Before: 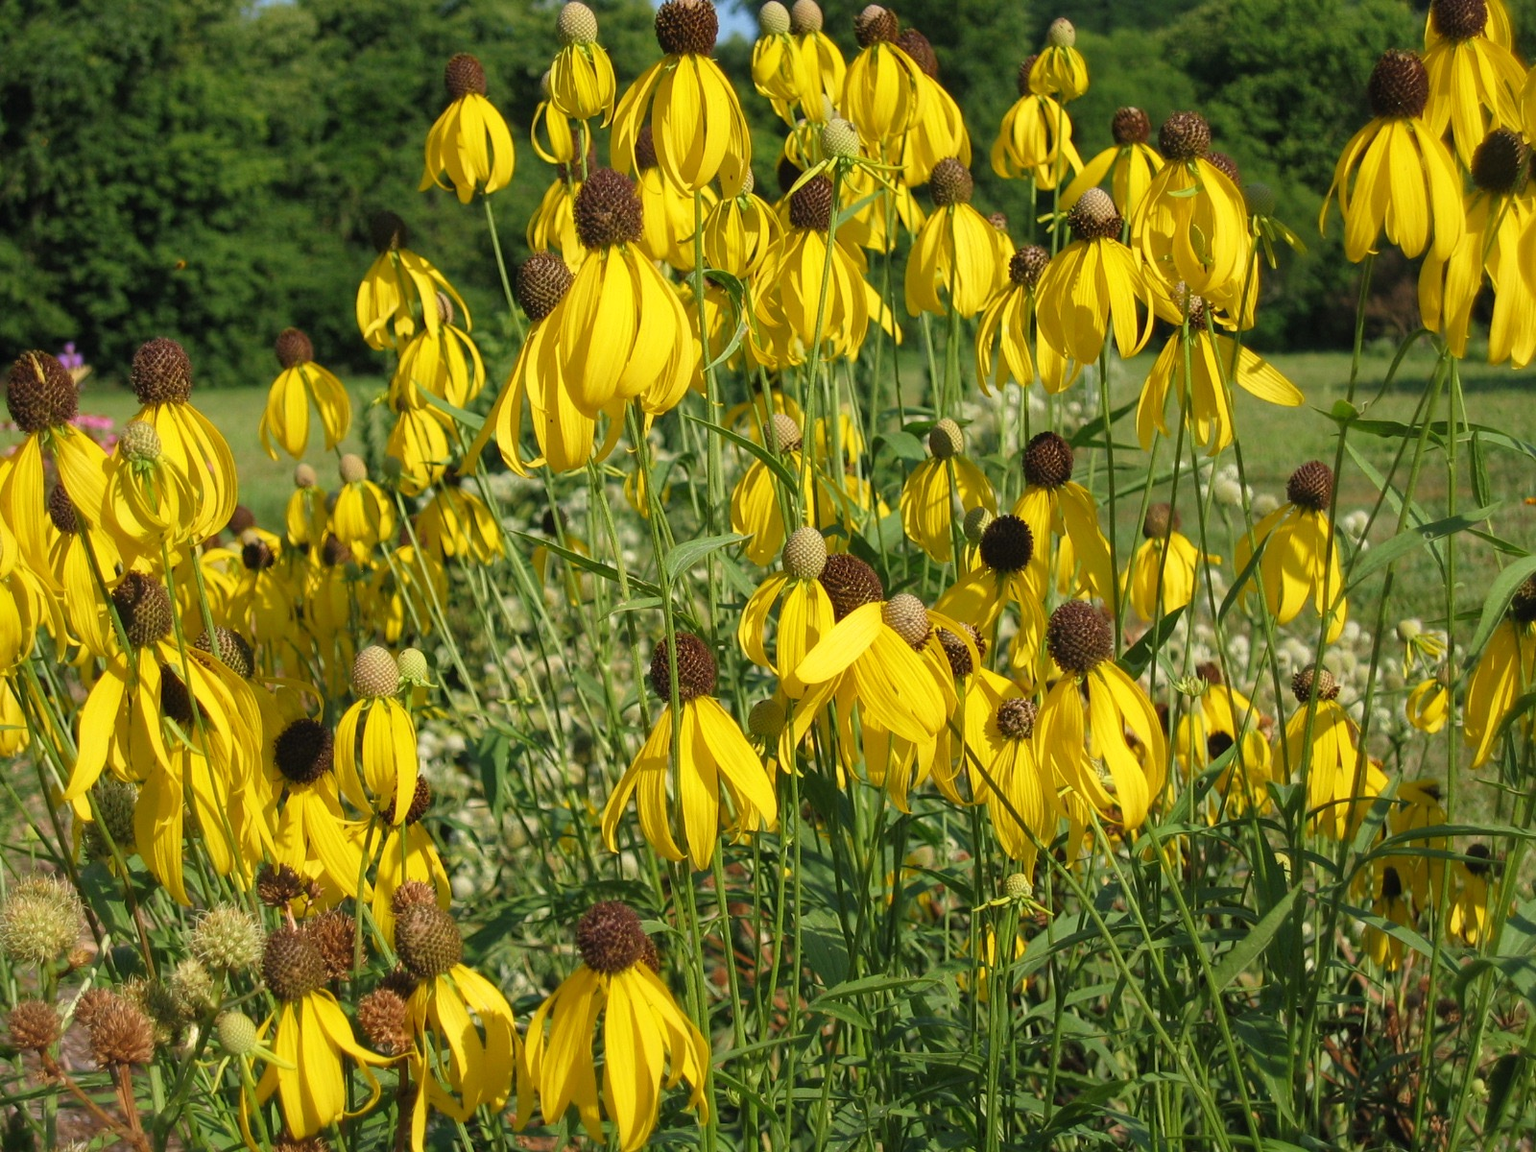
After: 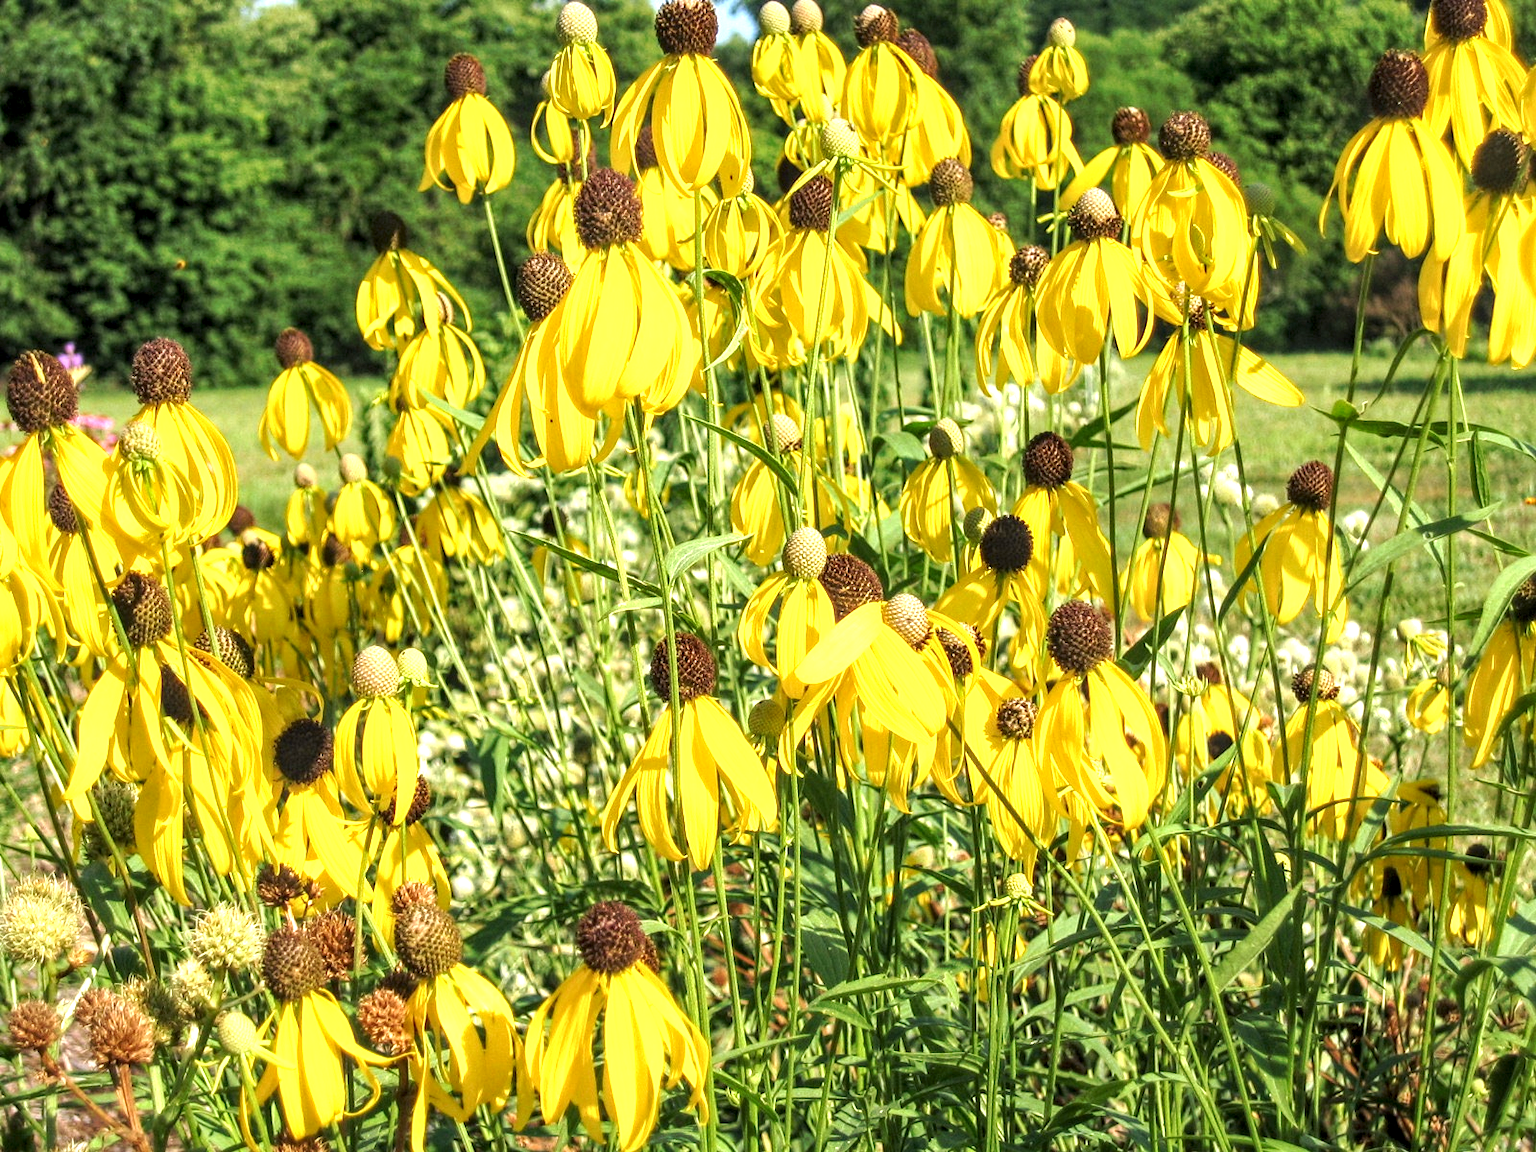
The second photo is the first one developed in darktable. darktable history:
local contrast: detail 154%
exposure: exposure 1.15 EV, compensate highlight preservation false
tone curve: curves: ch0 [(0, 0) (0.003, 0.003) (0.011, 0.011) (0.025, 0.024) (0.044, 0.043) (0.069, 0.068) (0.1, 0.097) (0.136, 0.132) (0.177, 0.173) (0.224, 0.219) (0.277, 0.27) (0.335, 0.327) (0.399, 0.389) (0.468, 0.457) (0.543, 0.549) (0.623, 0.628) (0.709, 0.713) (0.801, 0.803) (0.898, 0.899) (1, 1)], preserve colors none
